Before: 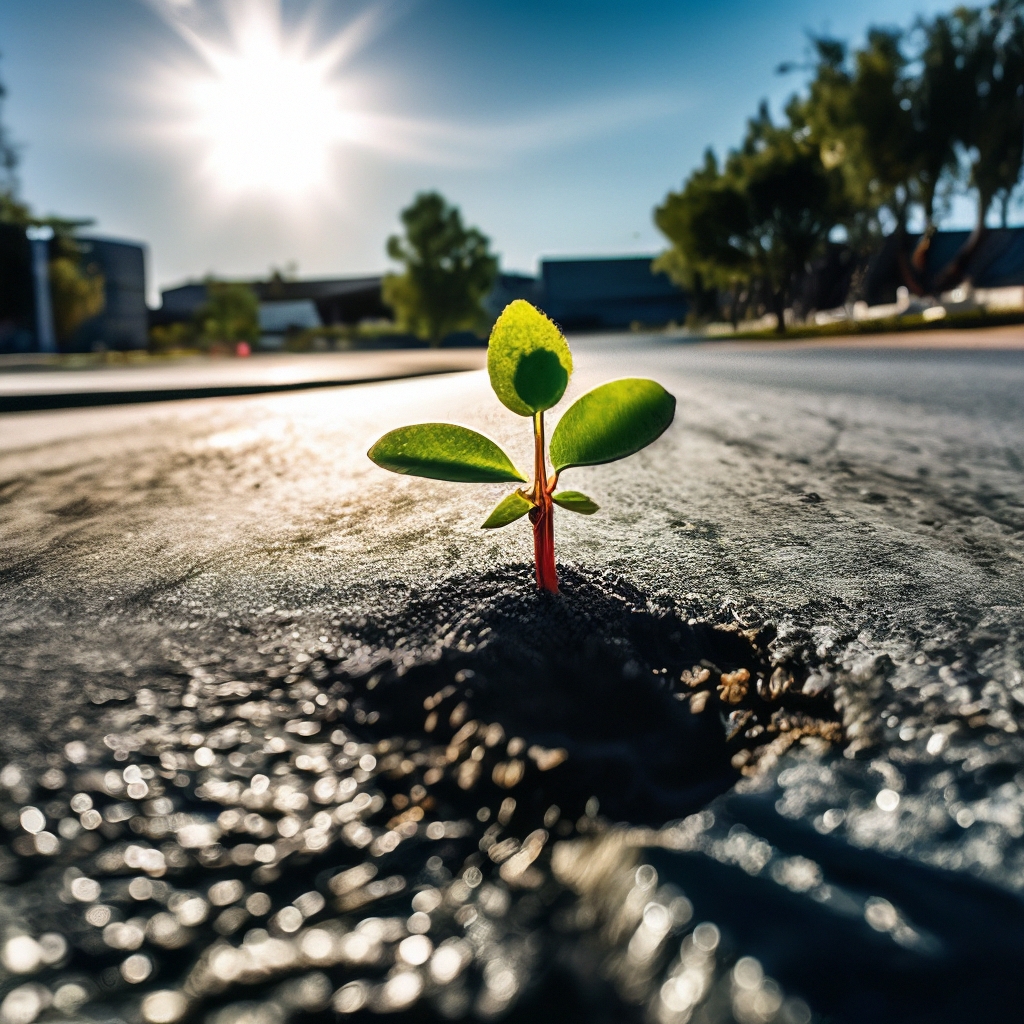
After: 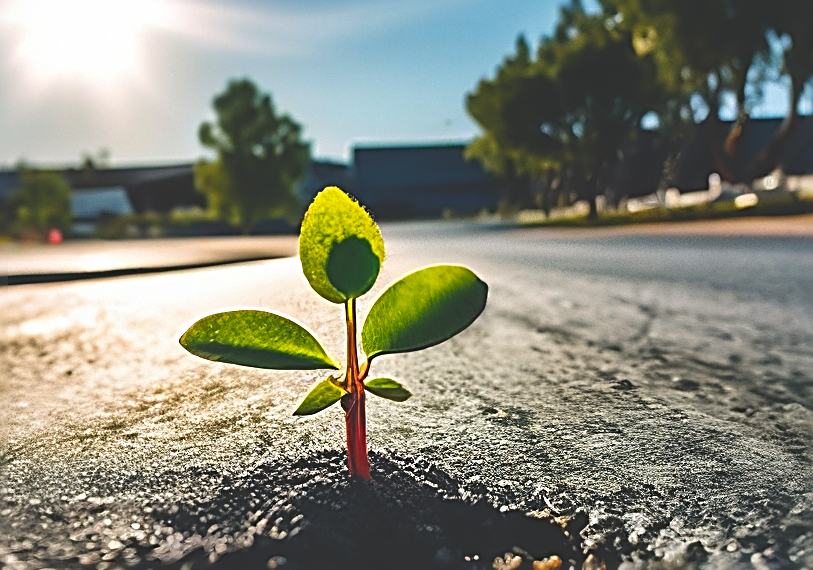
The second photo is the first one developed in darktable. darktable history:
color balance rgb: perceptual saturation grading › global saturation 25%, global vibrance 20%
crop: left 18.38%, top 11.092%, right 2.134%, bottom 33.217%
sharpen: radius 3.025, amount 0.757
exposure: black level correction -0.028, compensate highlight preservation false
